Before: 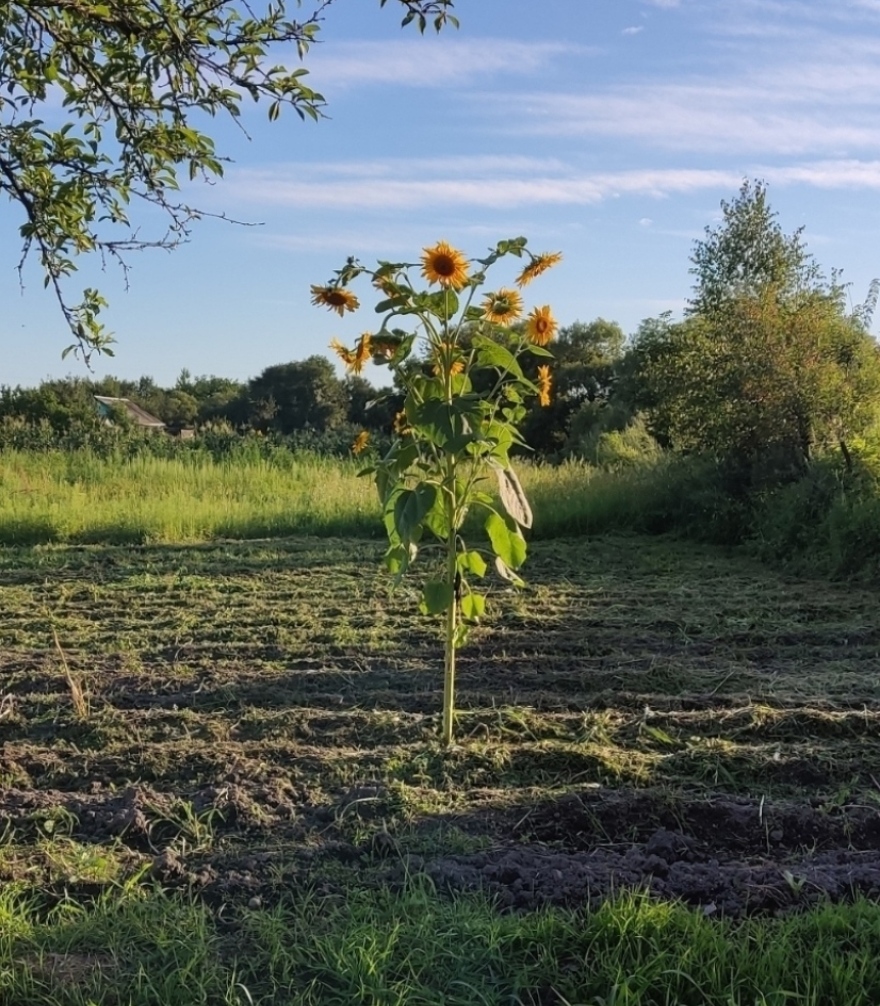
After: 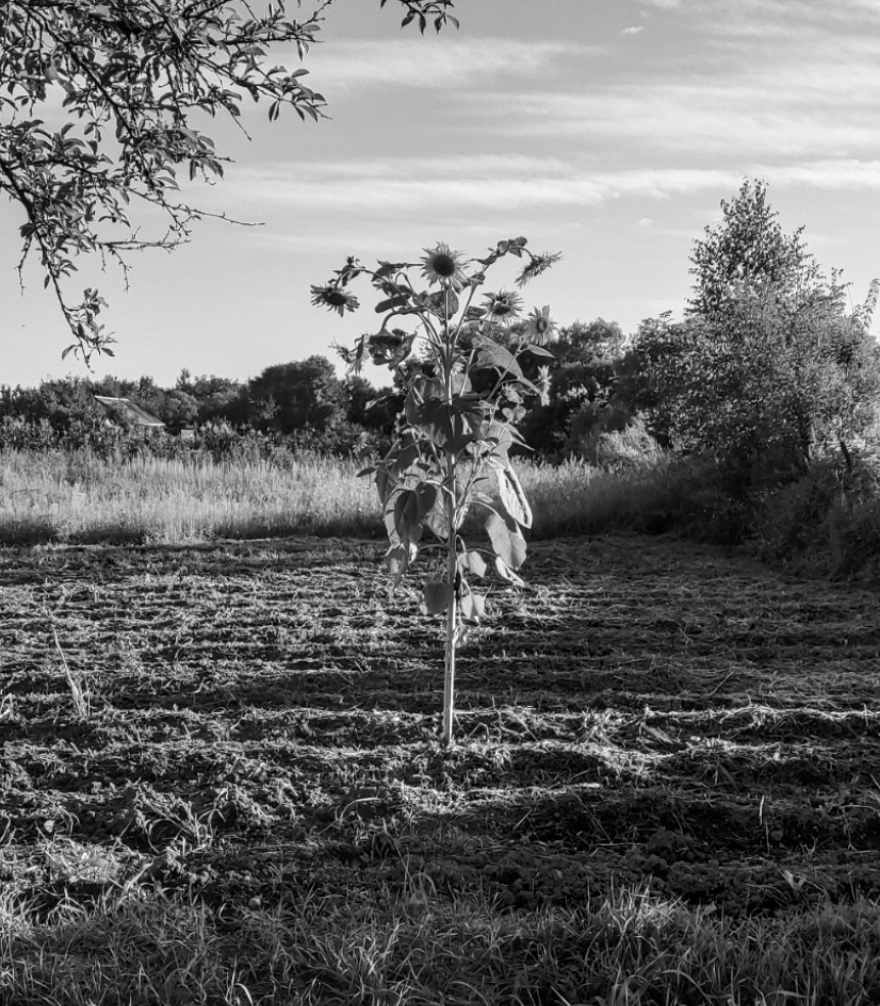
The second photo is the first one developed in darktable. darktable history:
tone curve: curves: ch0 [(0, 0.01) (0.037, 0.032) (0.131, 0.108) (0.275, 0.258) (0.483, 0.512) (0.61, 0.661) (0.696, 0.76) (0.792, 0.867) (0.911, 0.955) (0.997, 0.995)]; ch1 [(0, 0) (0.308, 0.268) (0.425, 0.383) (0.503, 0.502) (0.529, 0.543) (0.706, 0.754) (0.869, 0.907) (1, 1)]; ch2 [(0, 0) (0.228, 0.196) (0.336, 0.315) (0.399, 0.403) (0.485, 0.487) (0.502, 0.502) (0.525, 0.523) (0.545, 0.552) (0.587, 0.61) (0.636, 0.654) (0.711, 0.729) (0.855, 0.87) (0.998, 0.977)], color space Lab, independent channels, preserve colors none
monochrome: on, module defaults
local contrast: on, module defaults
tone equalizer: on, module defaults
